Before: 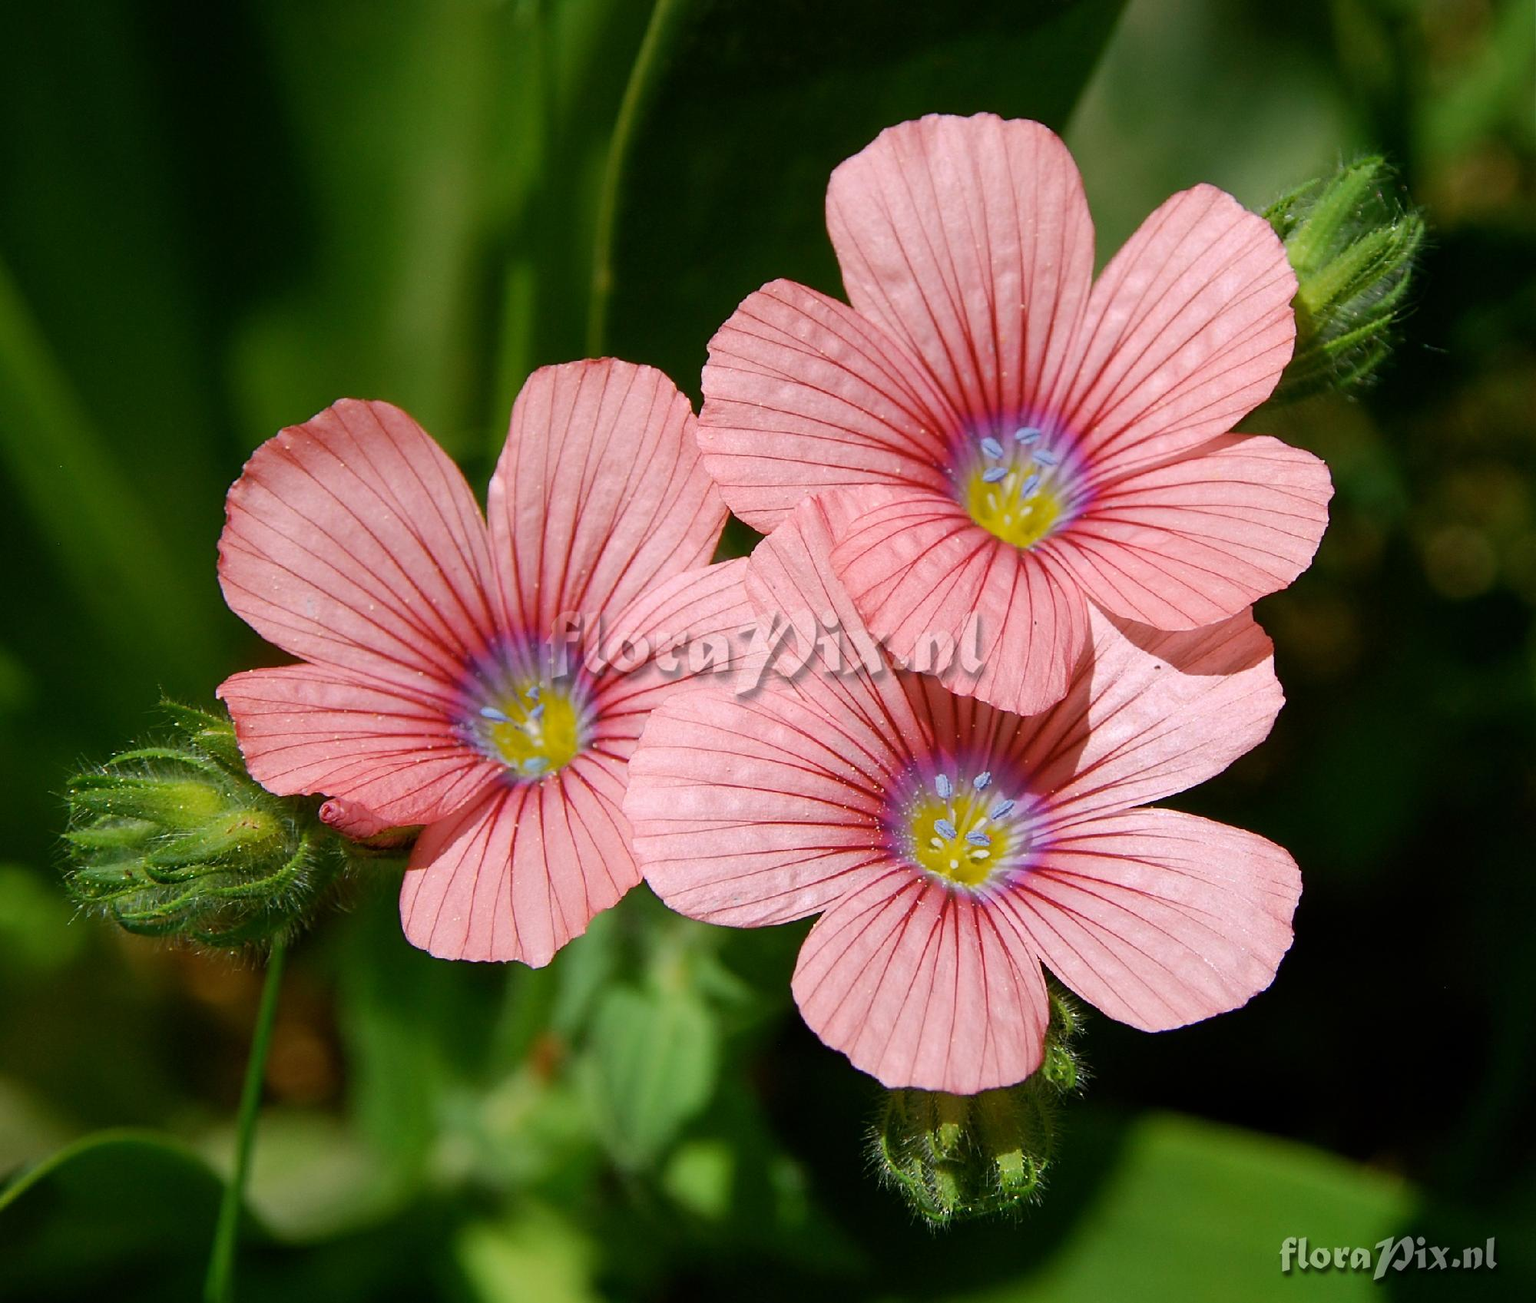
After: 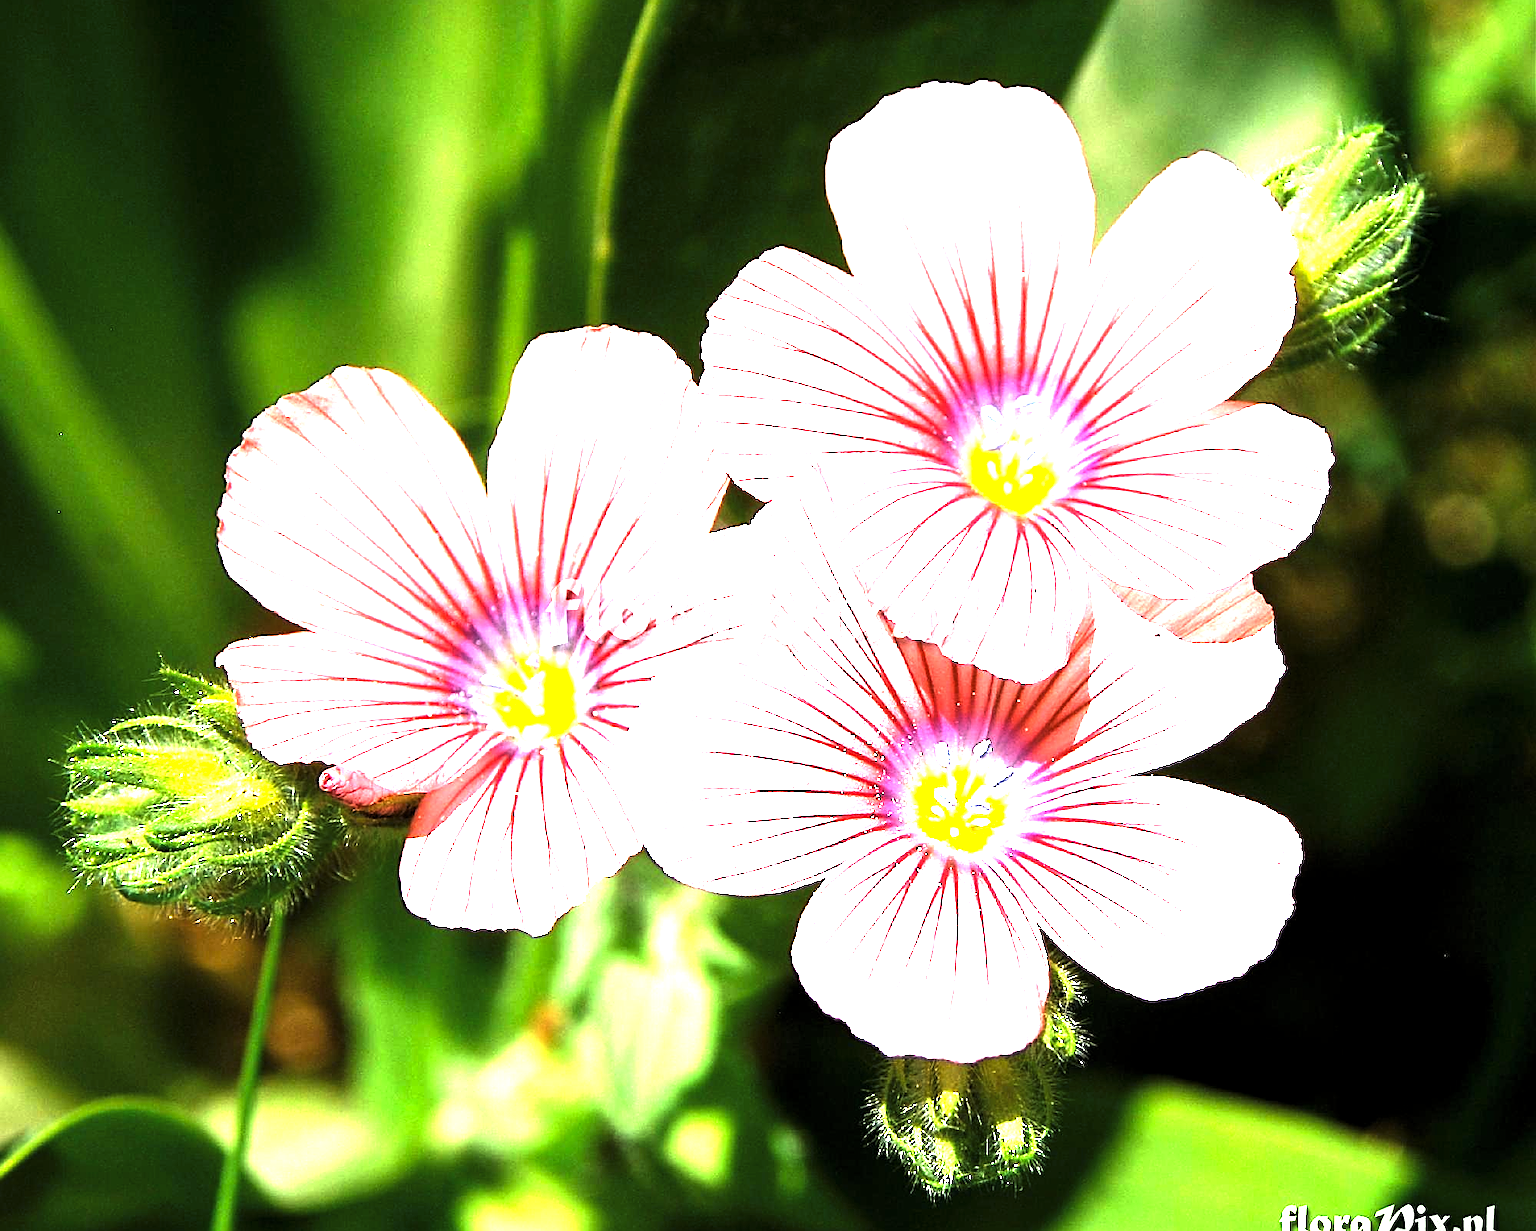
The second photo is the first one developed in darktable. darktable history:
crop and rotate: top 2.479%, bottom 3.018%
sharpen: on, module defaults
exposure: black level correction 0, exposure 1.975 EV, compensate exposure bias true, compensate highlight preservation false
levels: levels [0.044, 0.475, 0.791]
